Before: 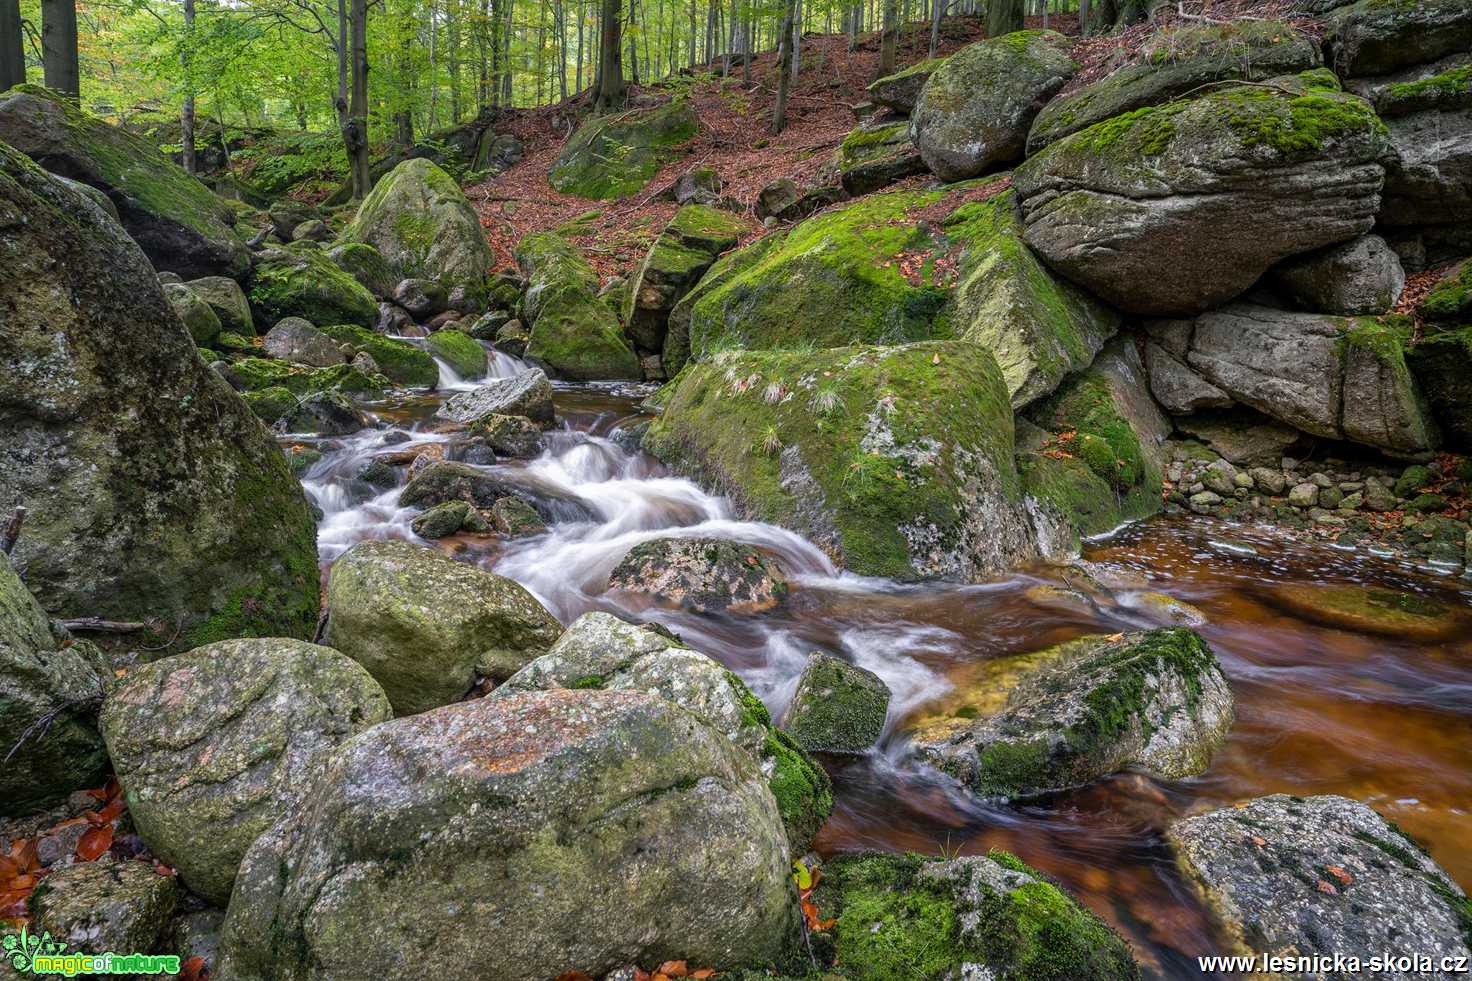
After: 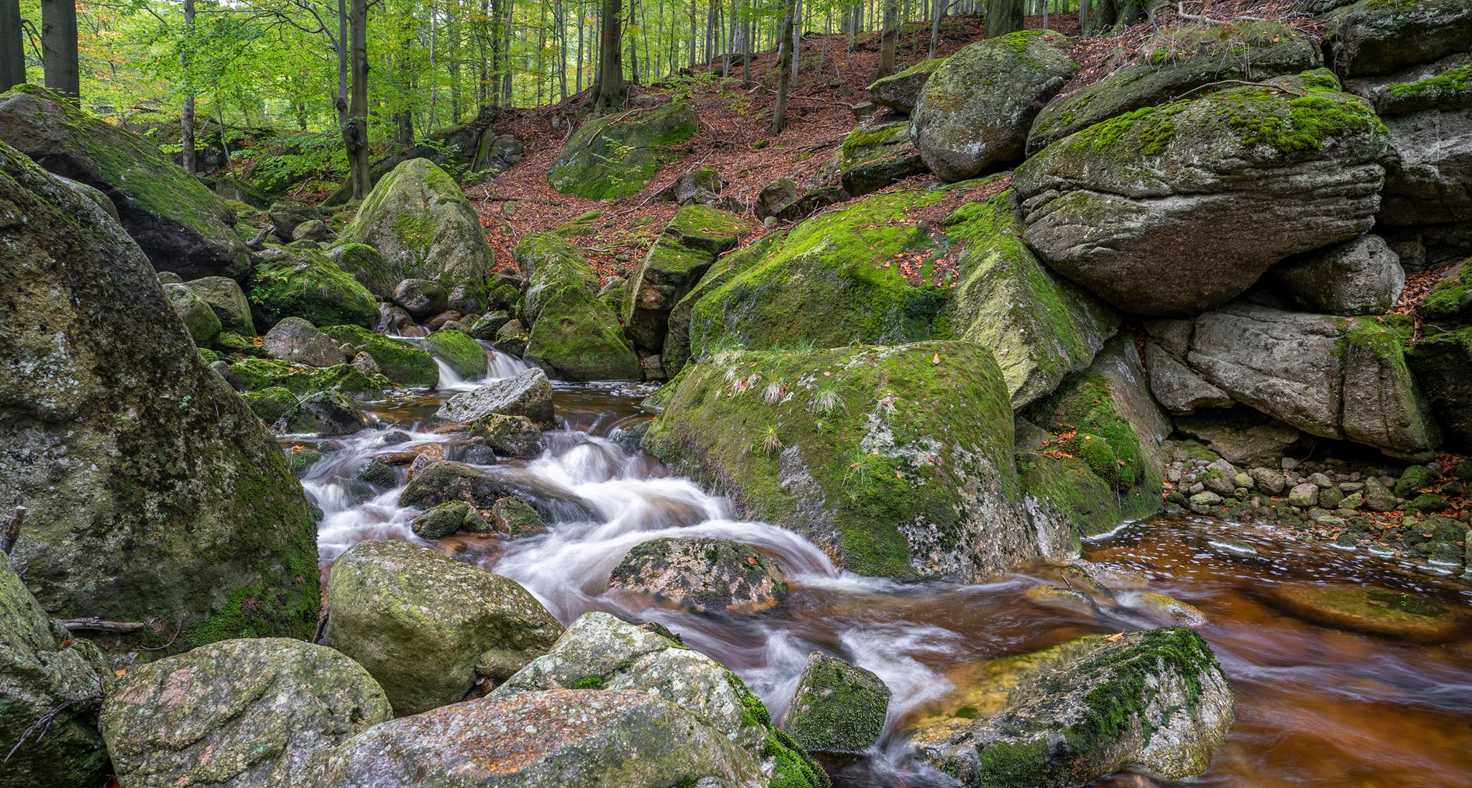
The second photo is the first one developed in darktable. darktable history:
shadows and highlights: shadows 24.13, highlights -78.98, soften with gaussian
crop: bottom 19.659%
